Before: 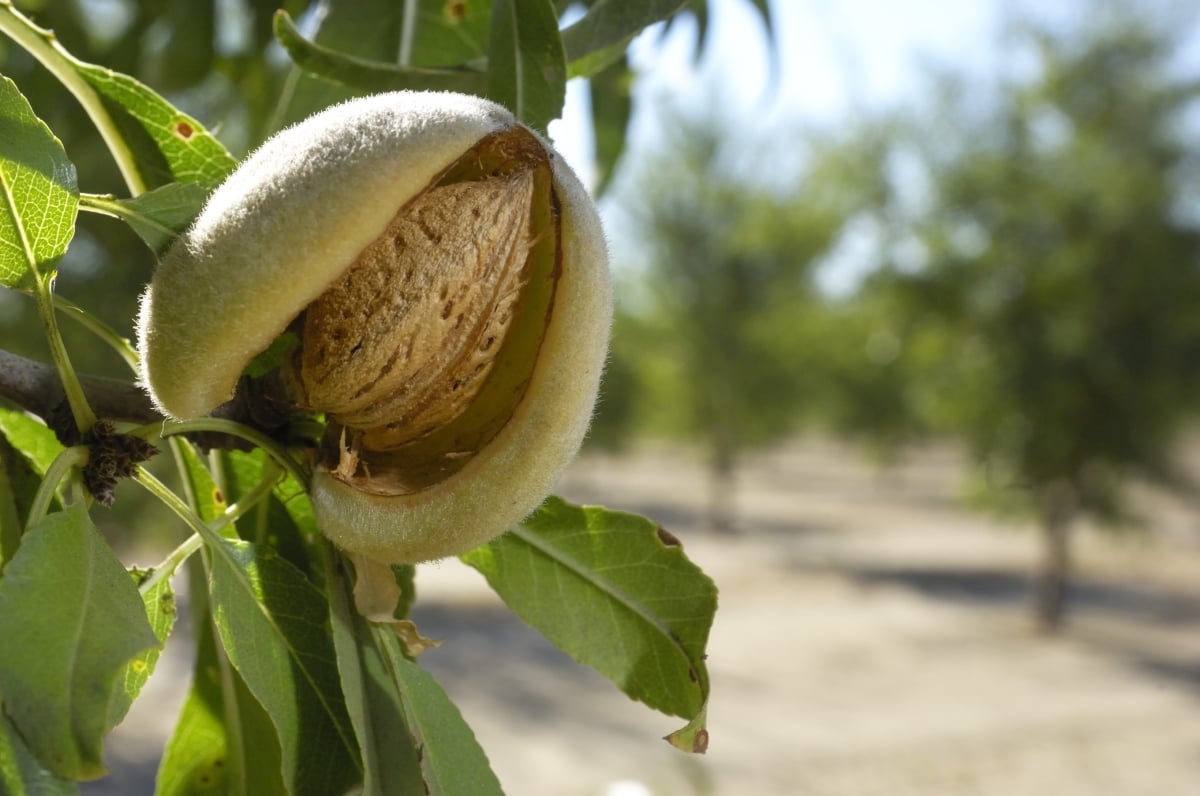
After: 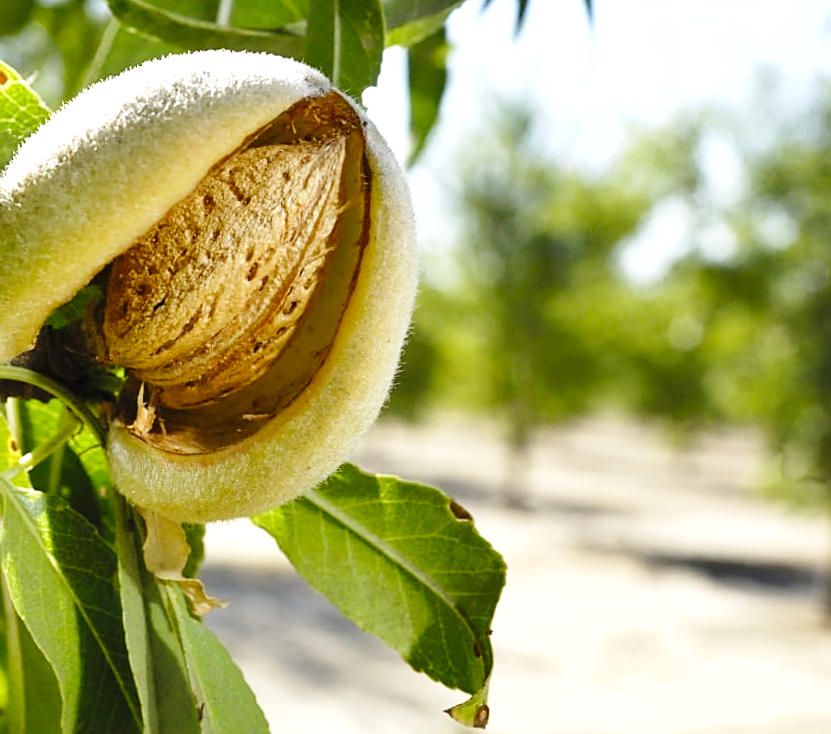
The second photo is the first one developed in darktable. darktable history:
crop and rotate: angle -3.17°, left 13.996%, top 0.023%, right 11.065%, bottom 0.09%
sharpen: on, module defaults
base curve: curves: ch0 [(0, 0) (0.036, 0.025) (0.121, 0.166) (0.206, 0.329) (0.605, 0.79) (1, 1)], preserve colors none
shadows and highlights: soften with gaussian
exposure: exposure 0.649 EV, compensate highlight preservation false
